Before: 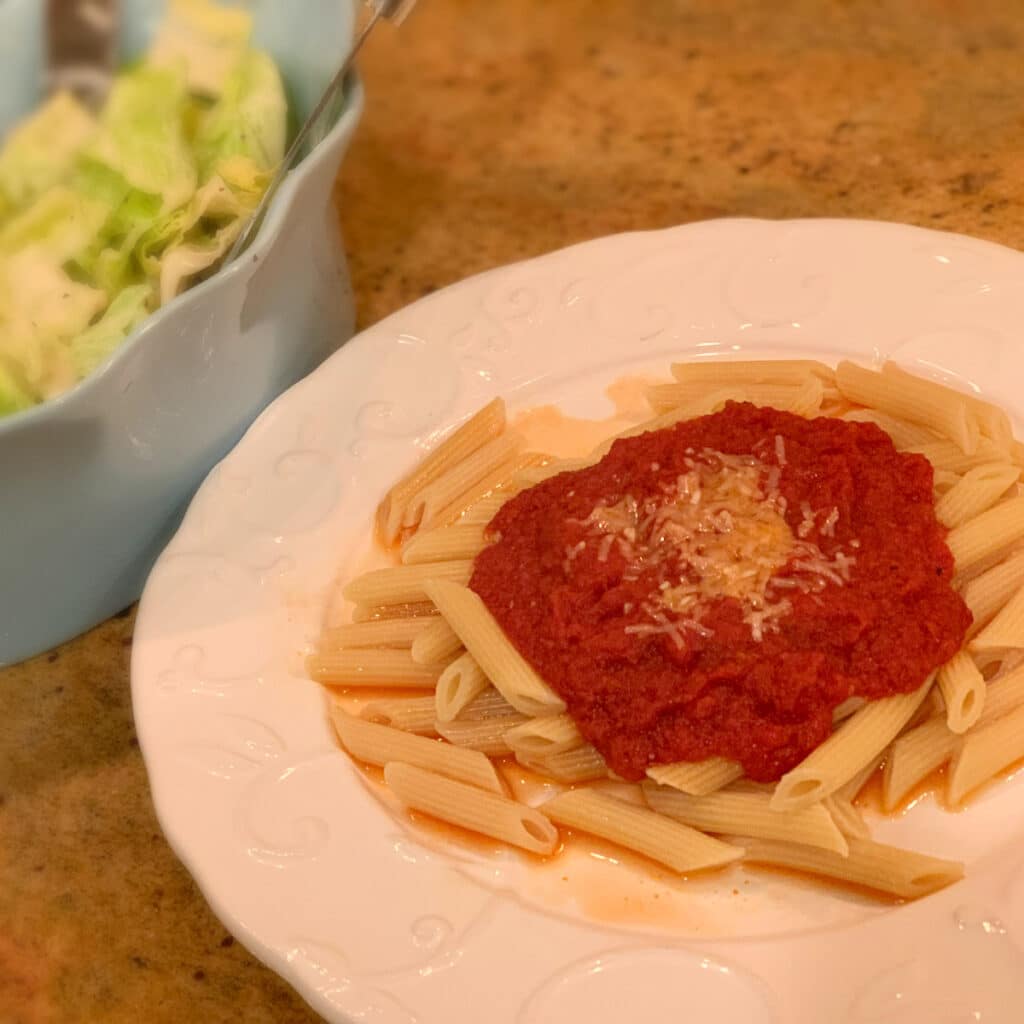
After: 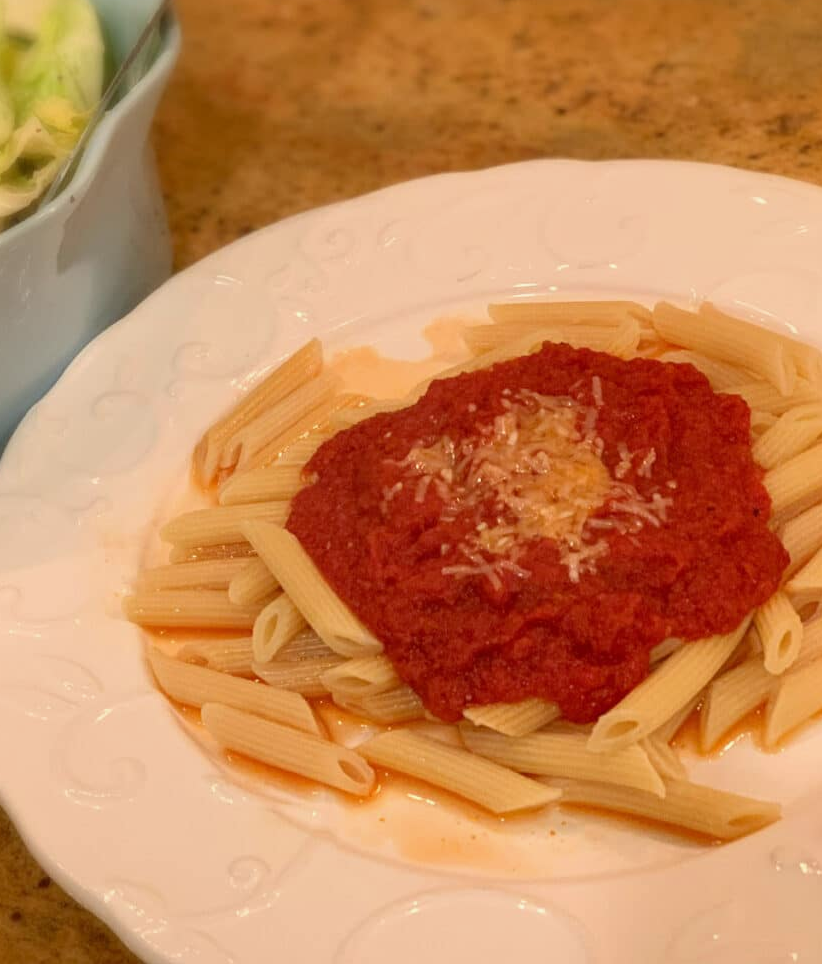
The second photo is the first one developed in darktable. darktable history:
crop and rotate: left 17.959%, top 5.771%, right 1.742%
white balance: red 0.978, blue 0.999
